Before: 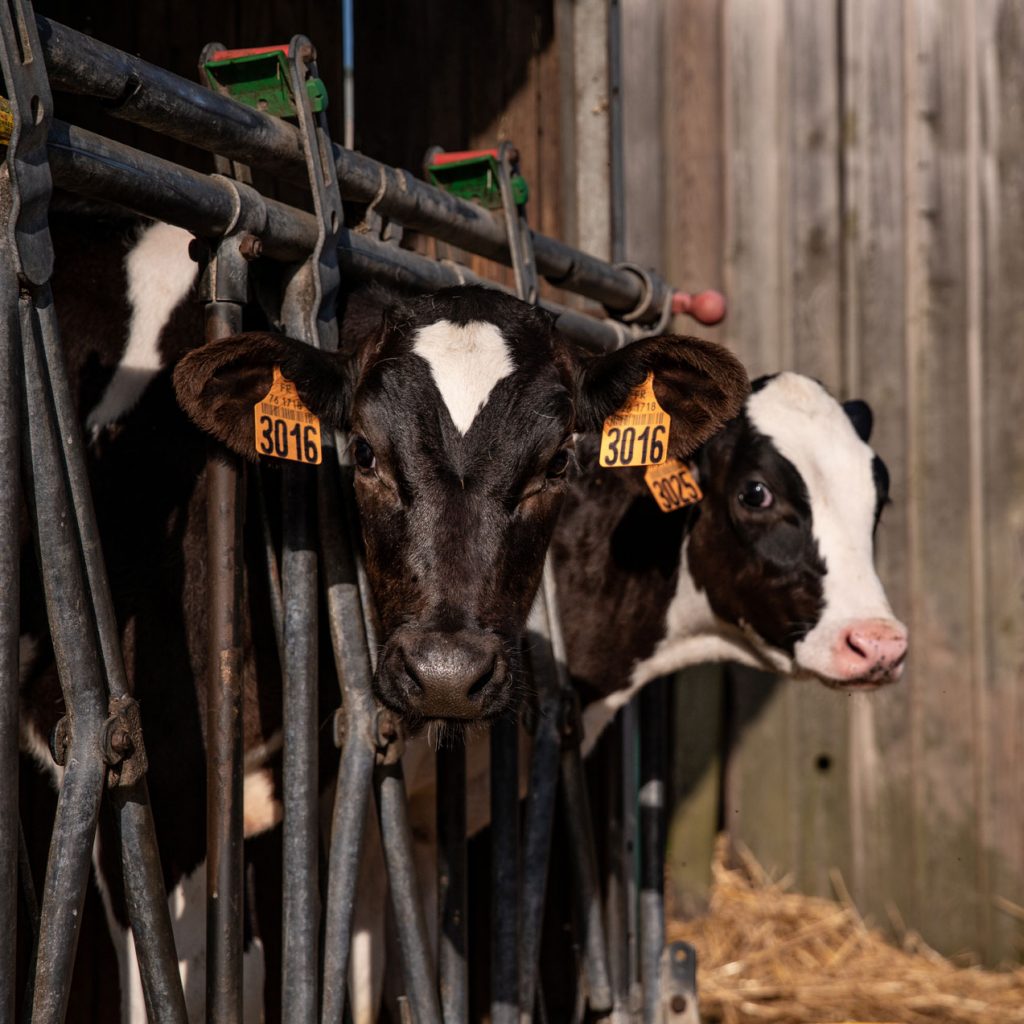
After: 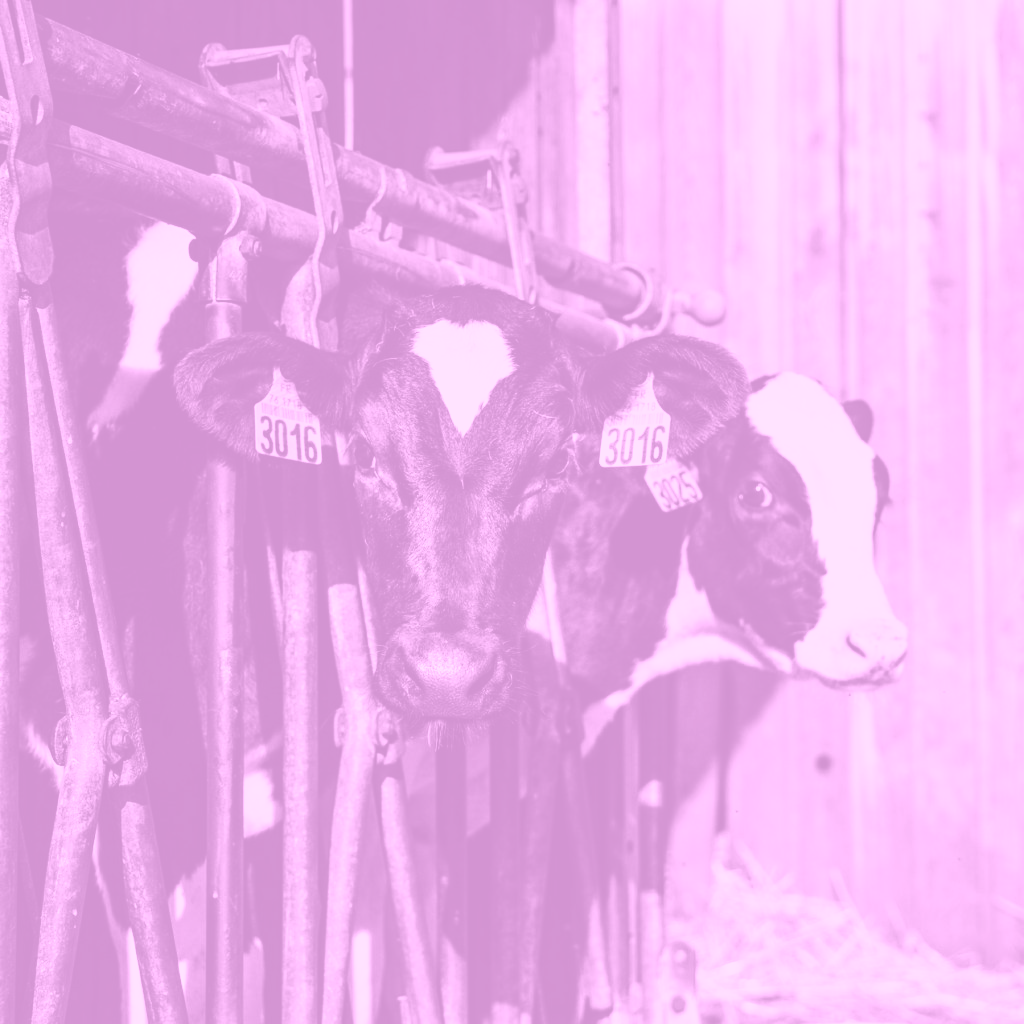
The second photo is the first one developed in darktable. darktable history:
contrast brightness saturation: contrast -0.05, saturation -0.41
base curve: curves: ch0 [(0, 0) (0.026, 0.03) (0.109, 0.232) (0.351, 0.748) (0.669, 0.968) (1, 1)], preserve colors none
colorize: hue 331.2°, saturation 75%, source mix 30.28%, lightness 70.52%, version 1
